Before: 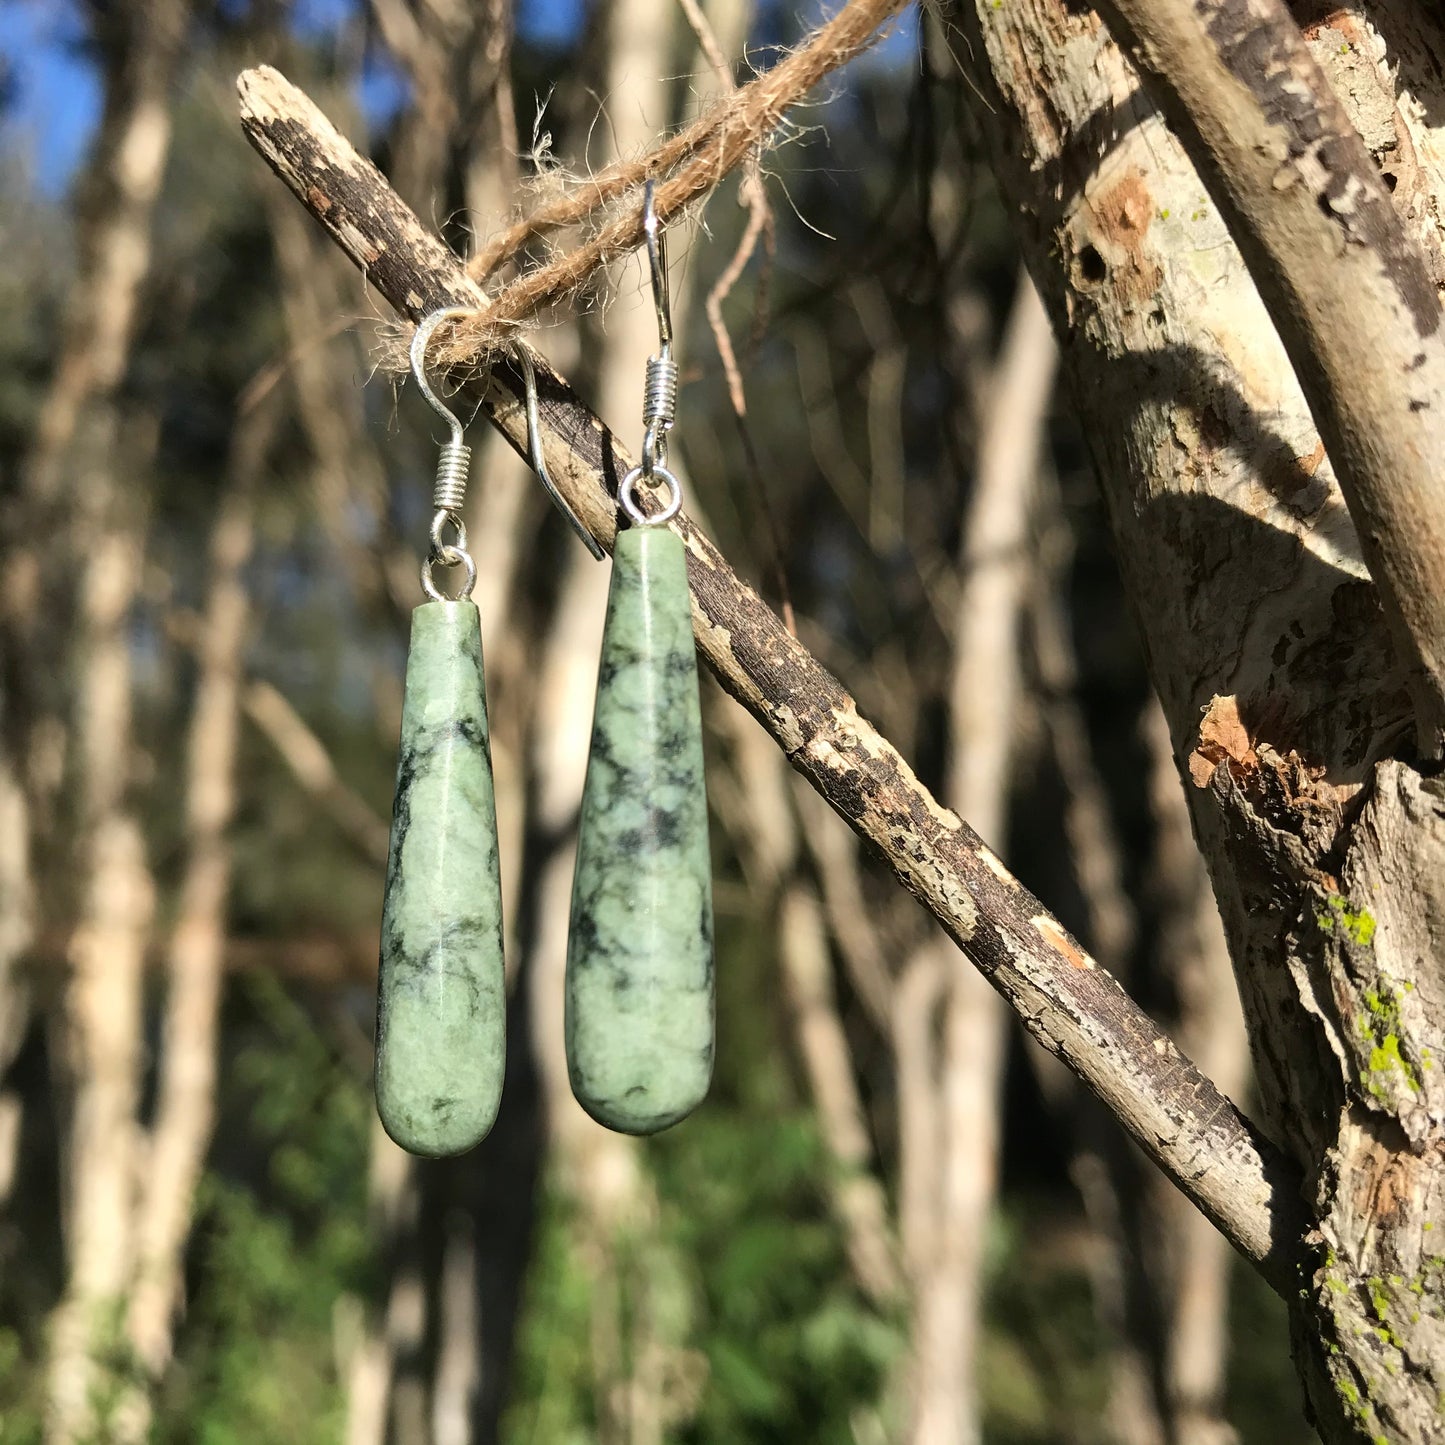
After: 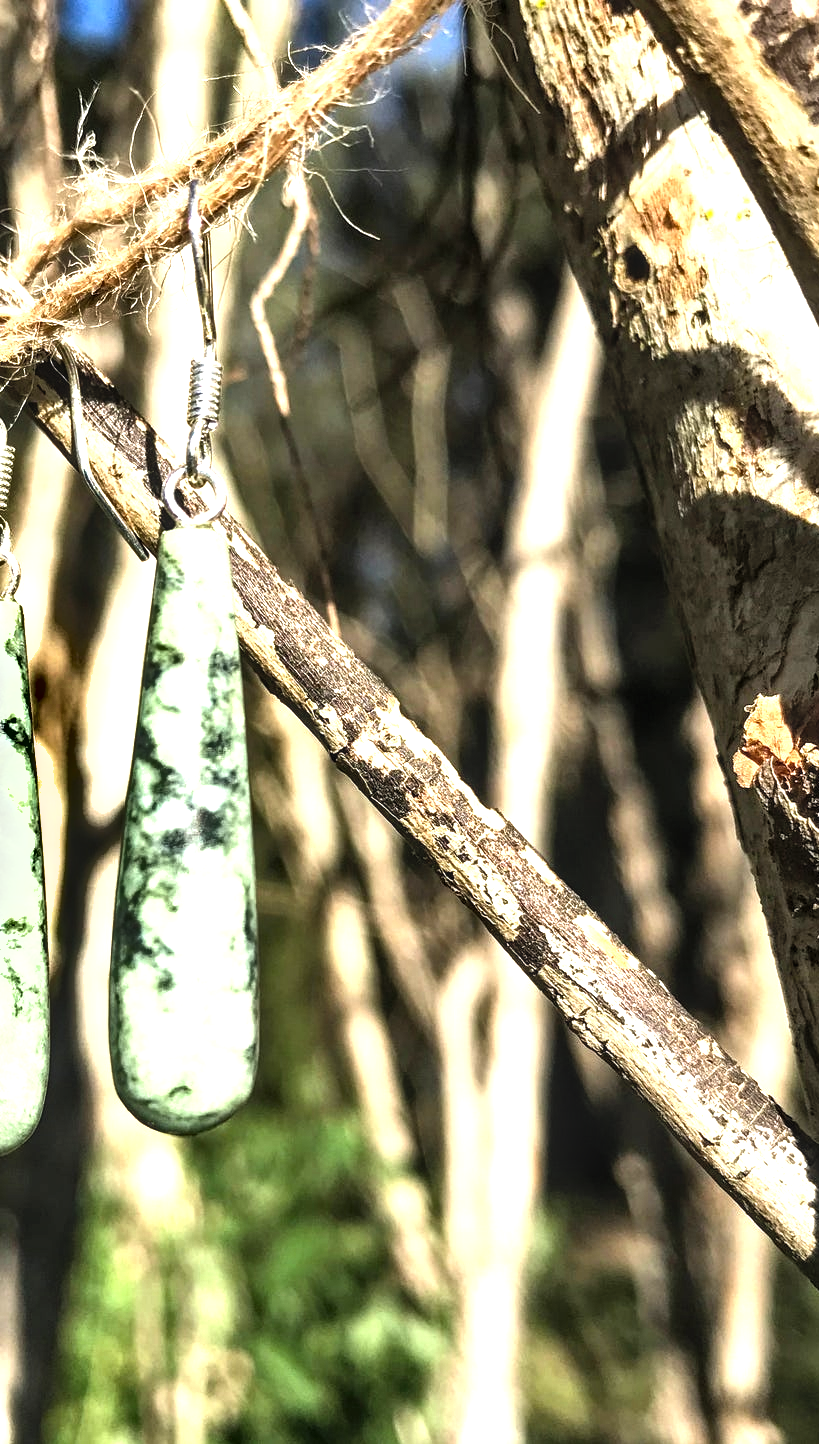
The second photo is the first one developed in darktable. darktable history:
local contrast: detail 130%
levels: levels [0.012, 0.367, 0.697]
shadows and highlights: soften with gaussian
crop: left 31.561%, top 0.025%, right 11.734%
color zones: curves: ch0 [(0.25, 0.5) (0.463, 0.627) (0.484, 0.637) (0.75, 0.5)]
